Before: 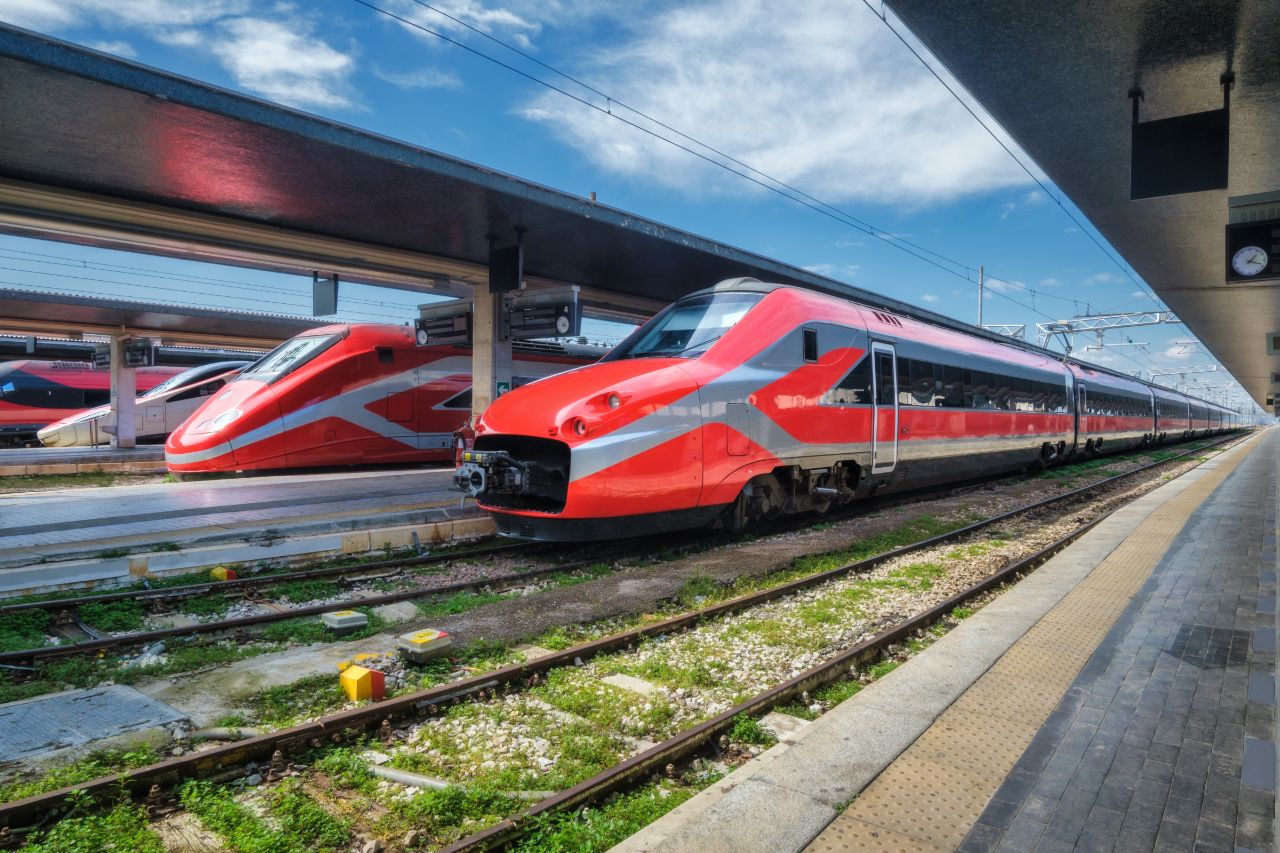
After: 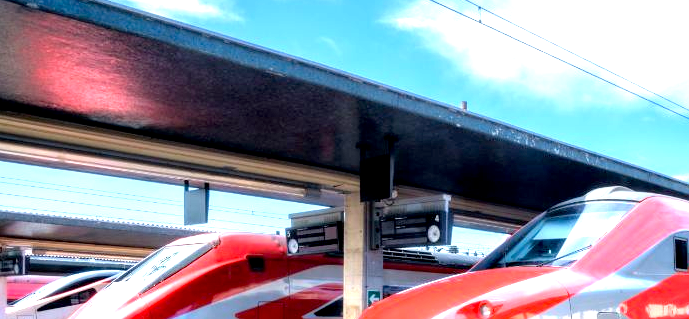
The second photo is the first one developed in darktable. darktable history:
tone equalizer: -8 EV -0.768 EV, -7 EV -0.728 EV, -6 EV -0.615 EV, -5 EV -0.412 EV, -3 EV 0.383 EV, -2 EV 0.6 EV, -1 EV 0.699 EV, +0 EV 0.75 EV
crop: left 10.135%, top 10.702%, right 35.984%, bottom 51.86%
exposure: black level correction 0.012, exposure 0.695 EV, compensate highlight preservation false
